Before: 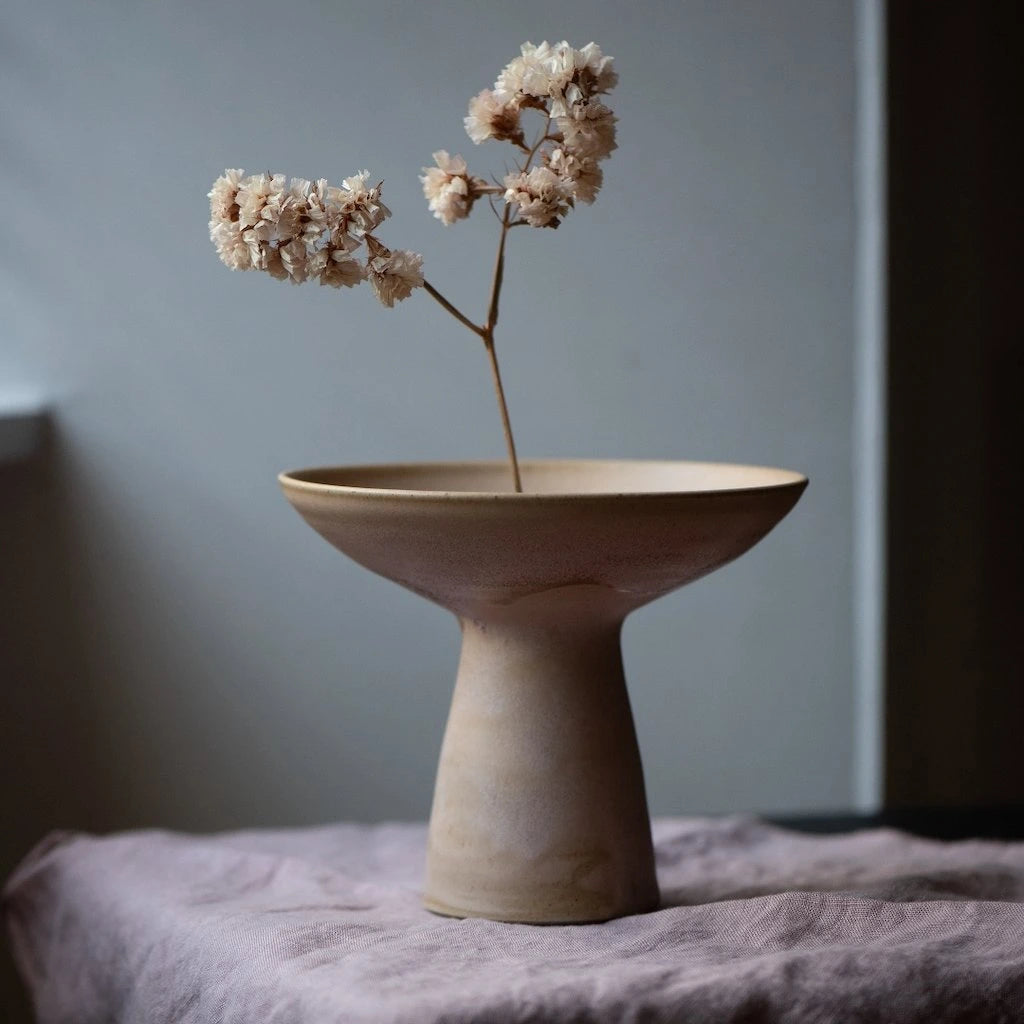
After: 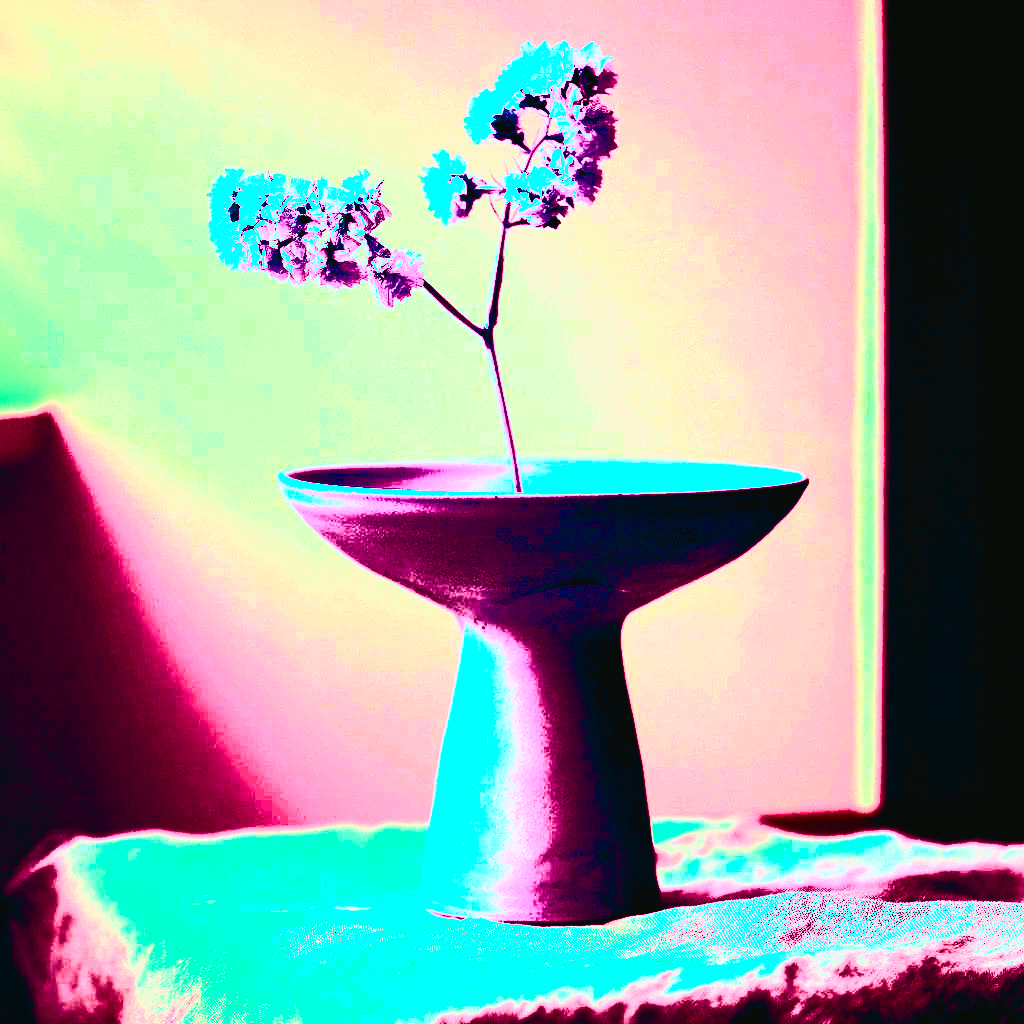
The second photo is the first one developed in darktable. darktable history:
exposure: black level correction 0, exposure 2.088 EV, compensate exposure bias true, compensate highlight preservation false
color balance rgb: shadows lift › luminance -18.76%, shadows lift › chroma 35.44%, power › luminance -3.76%, power › hue 142.17°, highlights gain › chroma 7.5%, highlights gain › hue 184.75°, global offset › luminance -0.52%, global offset › chroma 0.91%, global offset › hue 173.36°, shadows fall-off 300%, white fulcrum 2 EV, highlights fall-off 300%, linear chroma grading › shadows 17.19%, linear chroma grading › highlights 61.12%, linear chroma grading › global chroma 50%, hue shift -150.52°, perceptual brilliance grading › global brilliance 12%, mask middle-gray fulcrum 100%, contrast gray fulcrum 38.43%, contrast 35.15%, saturation formula JzAzBz (2021)
contrast brightness saturation: contrast 0.93, brightness 0.2
tone curve: curves: ch0 [(0, 0.03) (0.037, 0.045) (0.123, 0.123) (0.19, 0.186) (0.277, 0.279) (0.474, 0.517) (0.584, 0.664) (0.678, 0.777) (0.875, 0.92) (1, 0.965)]; ch1 [(0, 0) (0.243, 0.245) (0.402, 0.41) (0.493, 0.487) (0.508, 0.503) (0.531, 0.532) (0.551, 0.556) (0.637, 0.671) (0.694, 0.732) (1, 1)]; ch2 [(0, 0) (0.249, 0.216) (0.356, 0.329) (0.424, 0.442) (0.476, 0.477) (0.498, 0.503) (0.517, 0.524) (0.532, 0.547) (0.562, 0.576) (0.614, 0.644) (0.706, 0.748) (0.808, 0.809) (0.991, 0.968)], color space Lab, independent channels, preserve colors none
